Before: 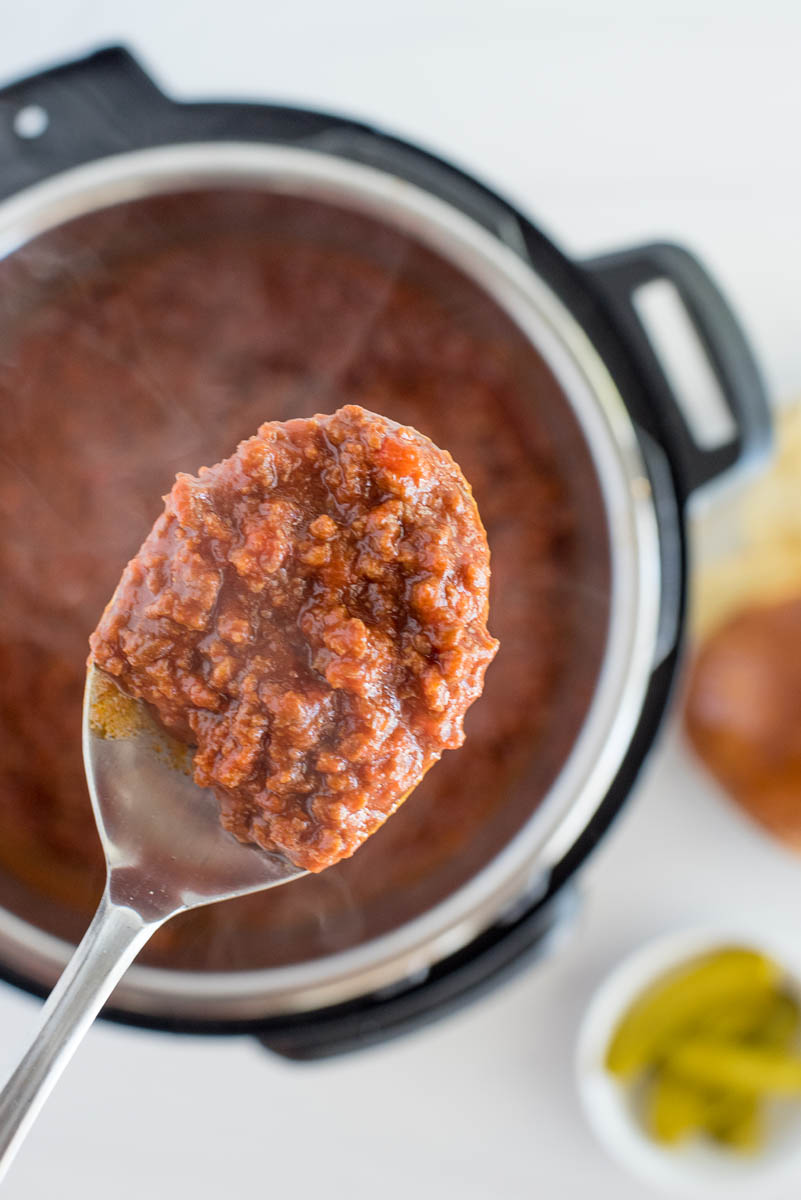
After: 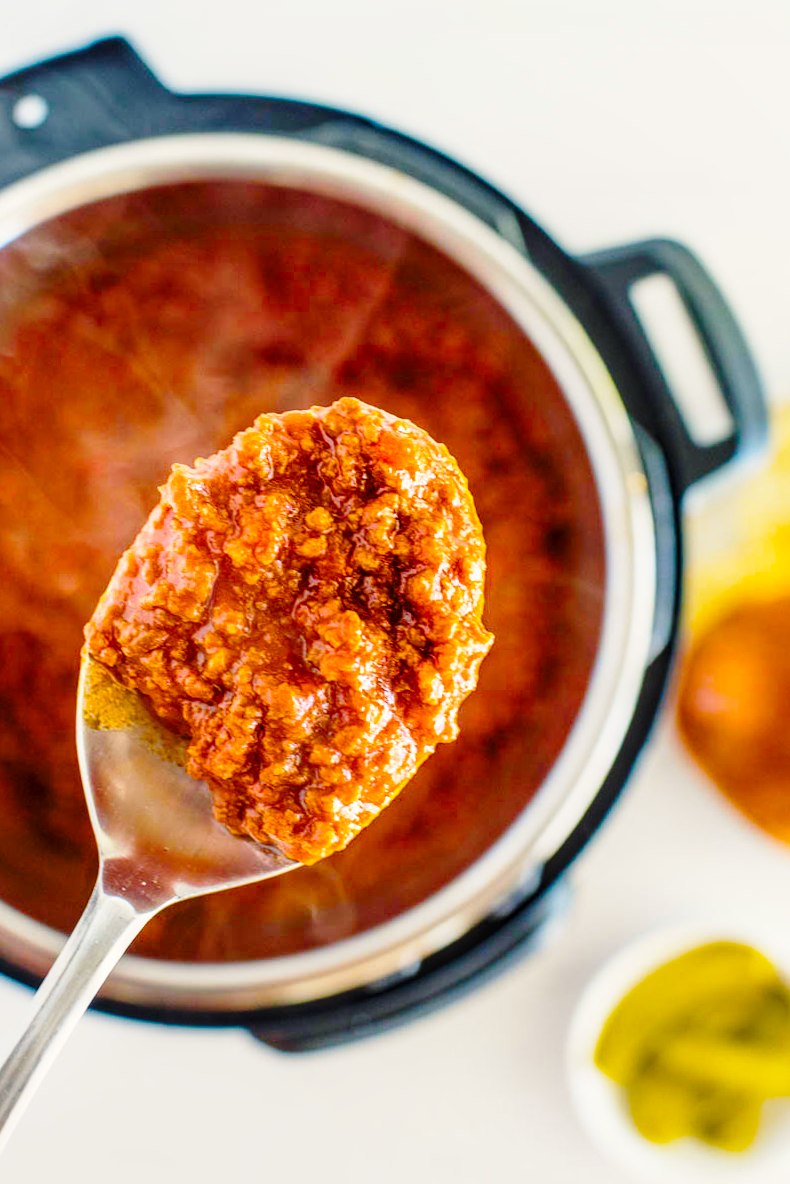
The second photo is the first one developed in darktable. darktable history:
local contrast: on, module defaults
exposure: black level correction 0.001, exposure -0.198 EV, compensate highlight preservation false
color balance rgb: shadows lift › chroma 2.026%, shadows lift › hue 137.99°, highlights gain › chroma 3.095%, highlights gain › hue 76.12°, linear chroma grading › global chroma 23.127%, perceptual saturation grading › global saturation 20%, perceptual saturation grading › highlights 3.015%, perceptual saturation grading › shadows 49.702%, global vibrance 20%
base curve: curves: ch0 [(0, 0) (0.028, 0.03) (0.121, 0.232) (0.46, 0.748) (0.859, 0.968) (1, 1)], preserve colors none
crop and rotate: angle -0.518°
